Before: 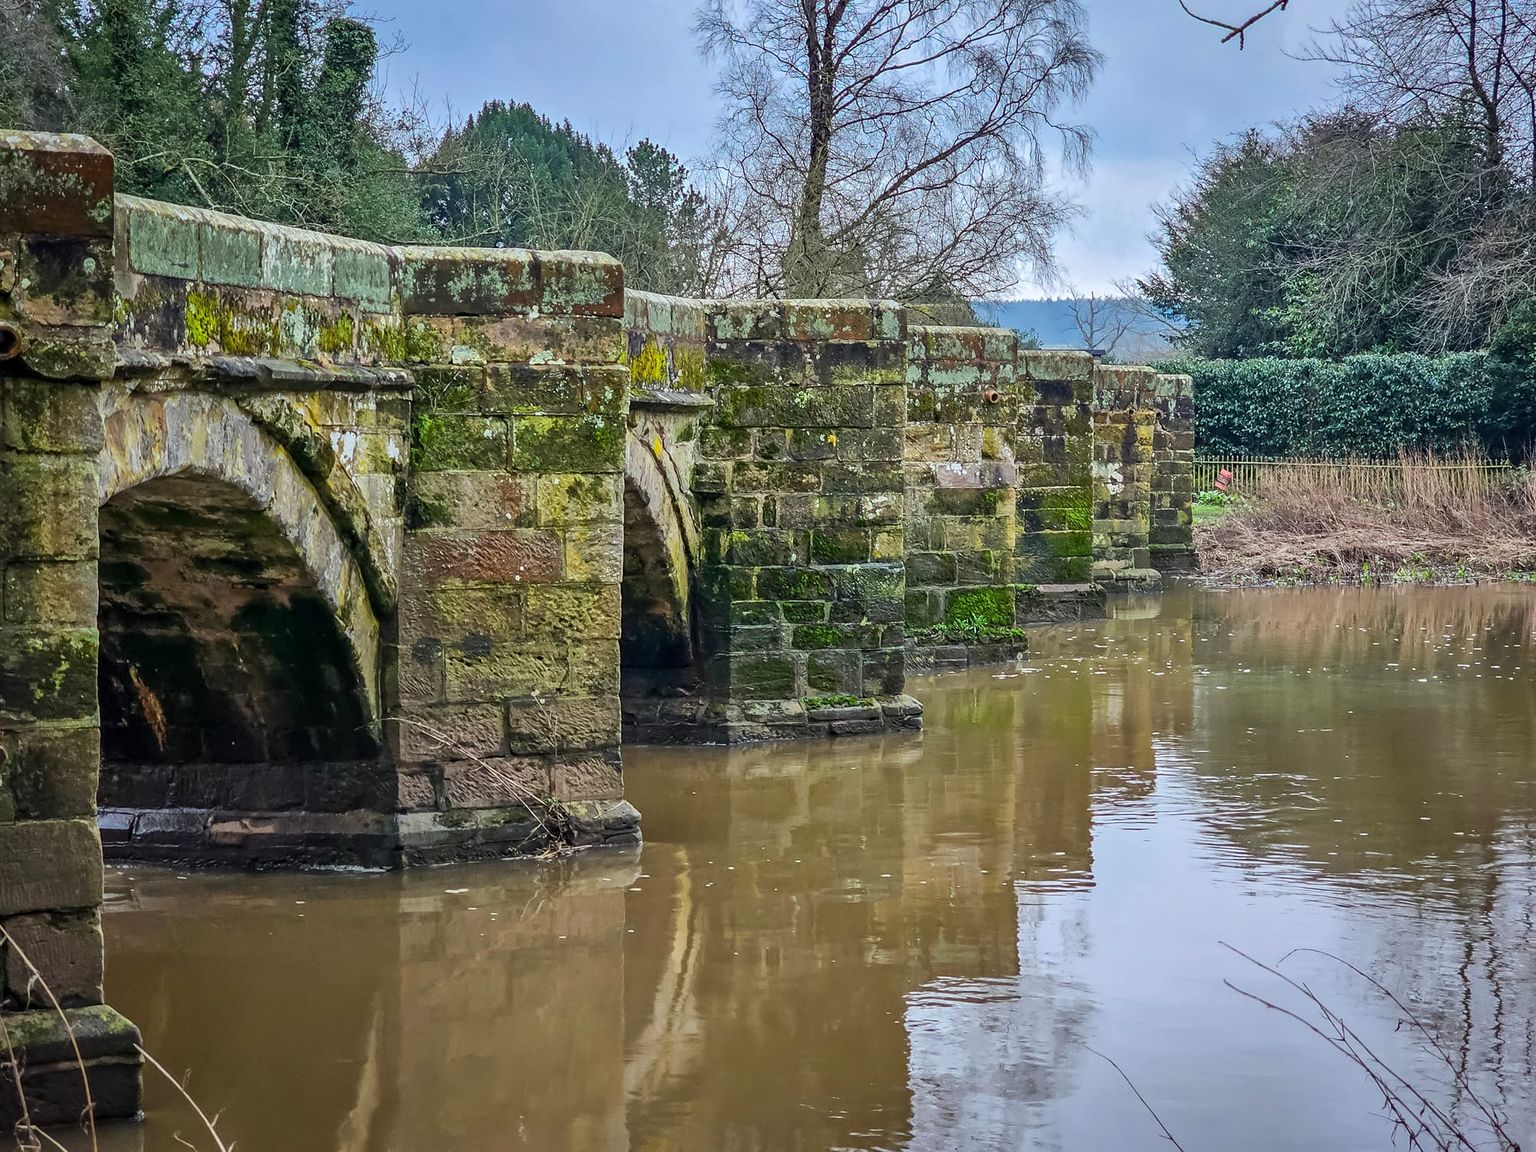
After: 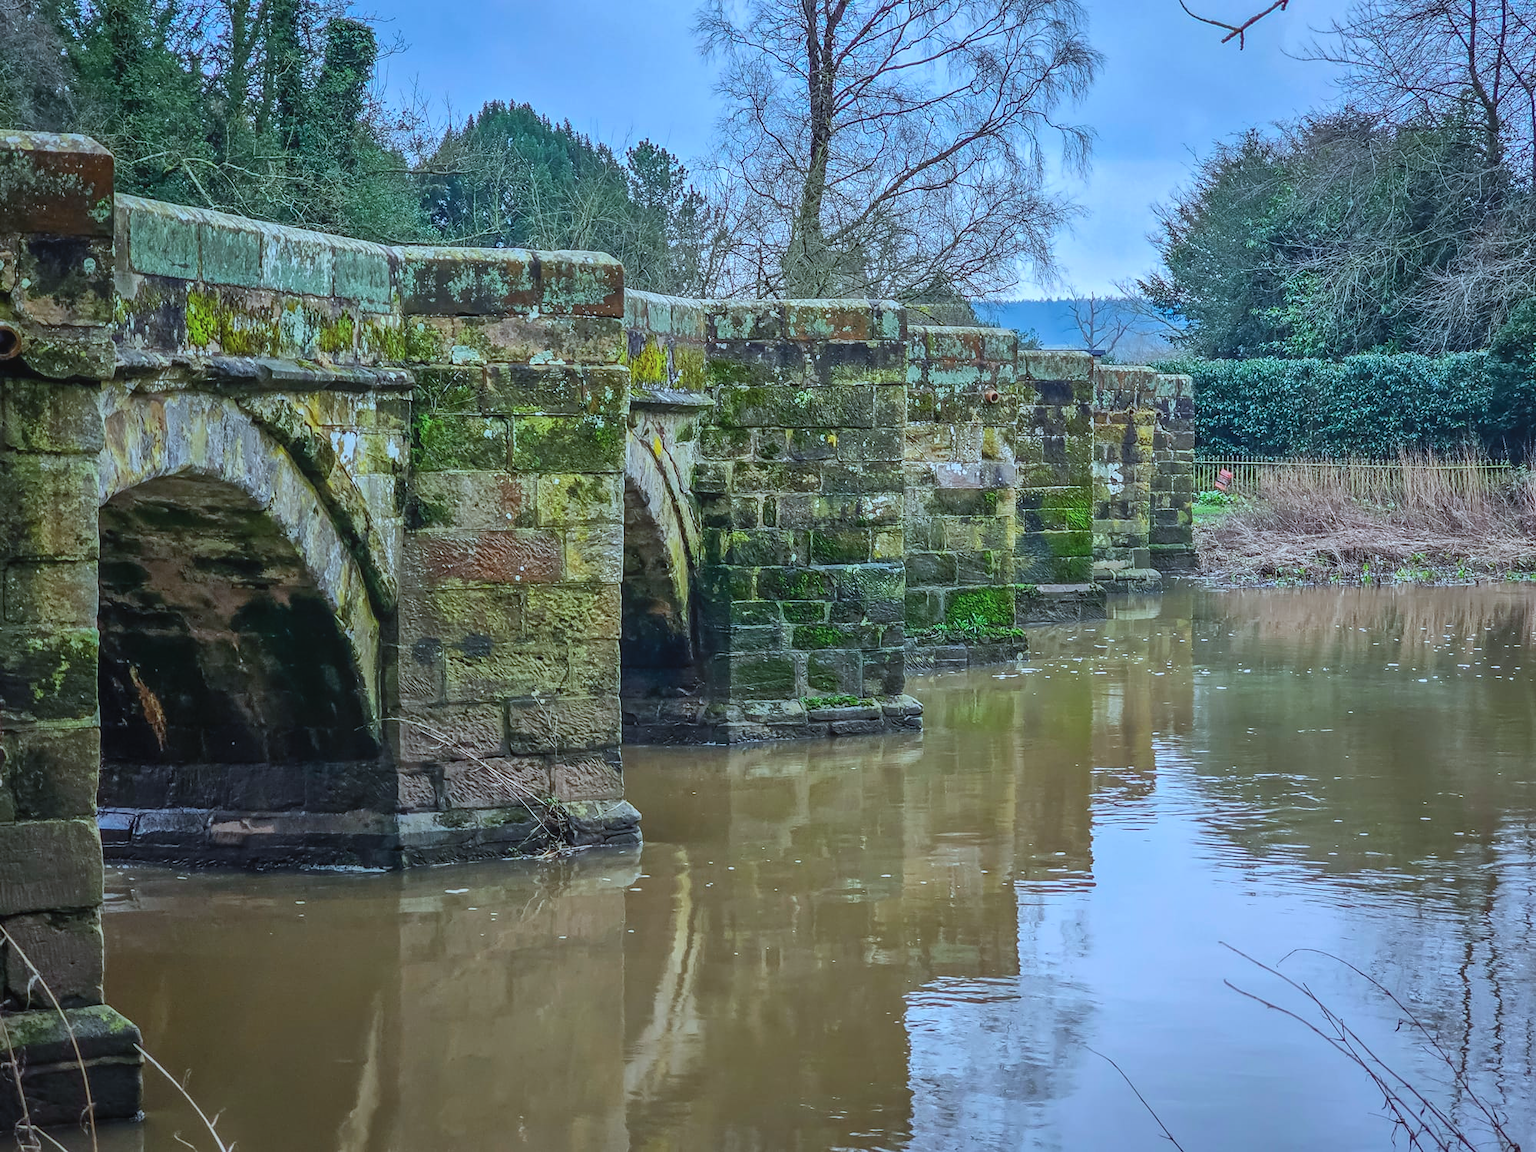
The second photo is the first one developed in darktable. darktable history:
color calibration: x 0.382, y 0.37, temperature 3908.17 K
local contrast: highlights 49%, shadows 3%, detail 99%
